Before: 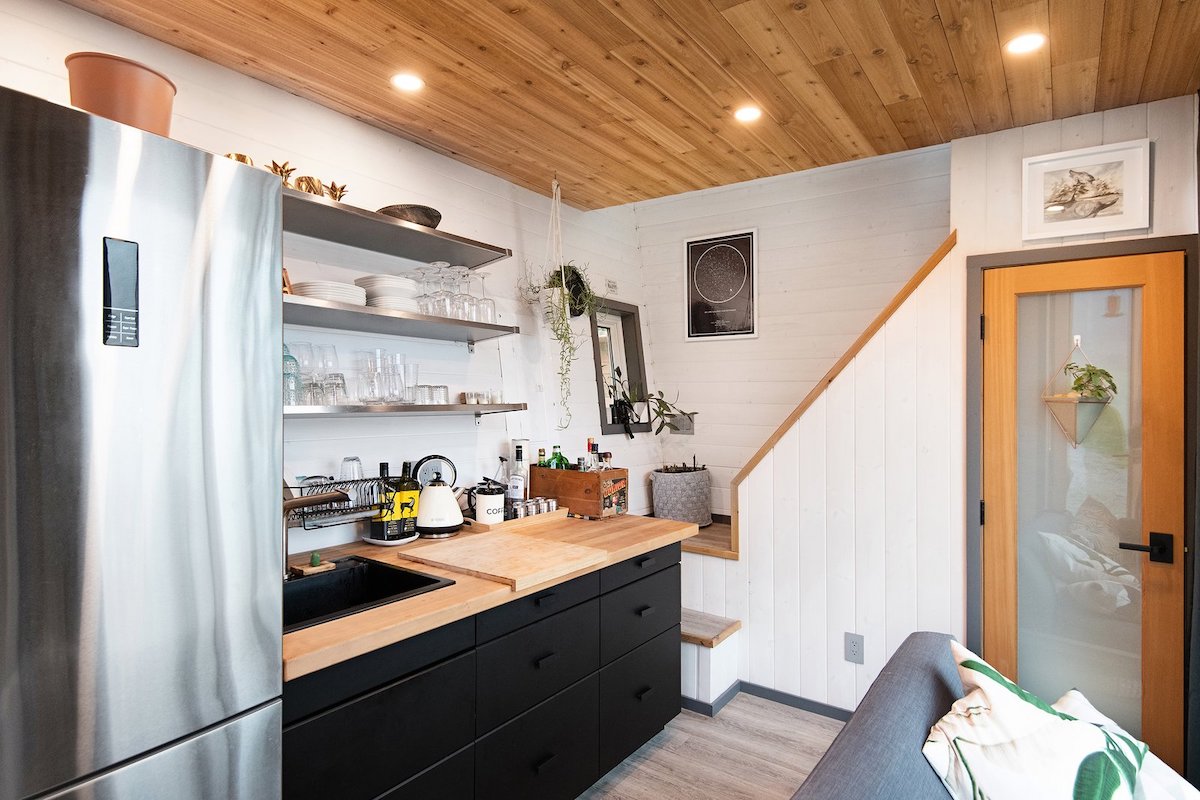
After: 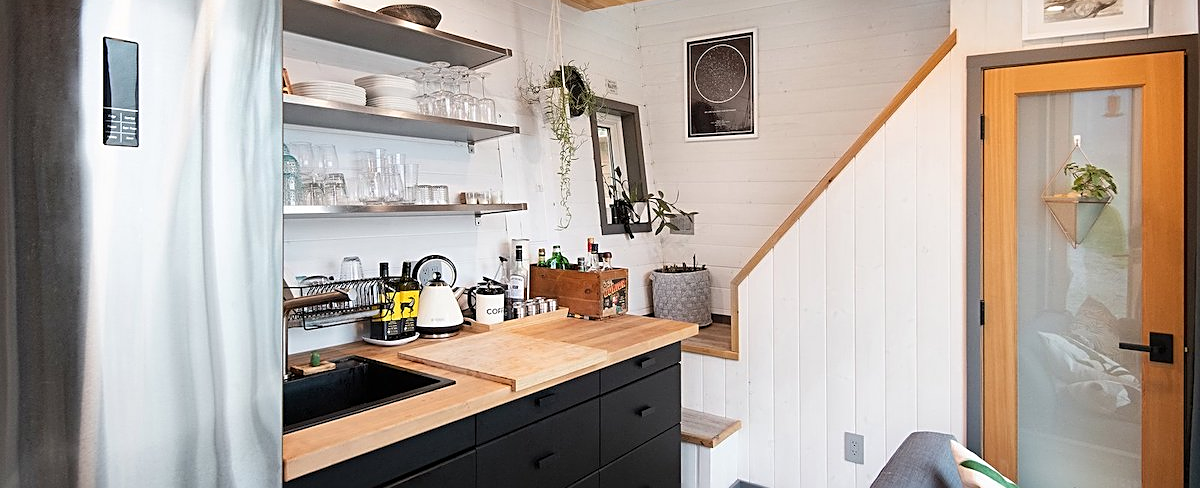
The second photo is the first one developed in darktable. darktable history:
sharpen: on, module defaults
crop and rotate: top 25.001%, bottom 13.935%
